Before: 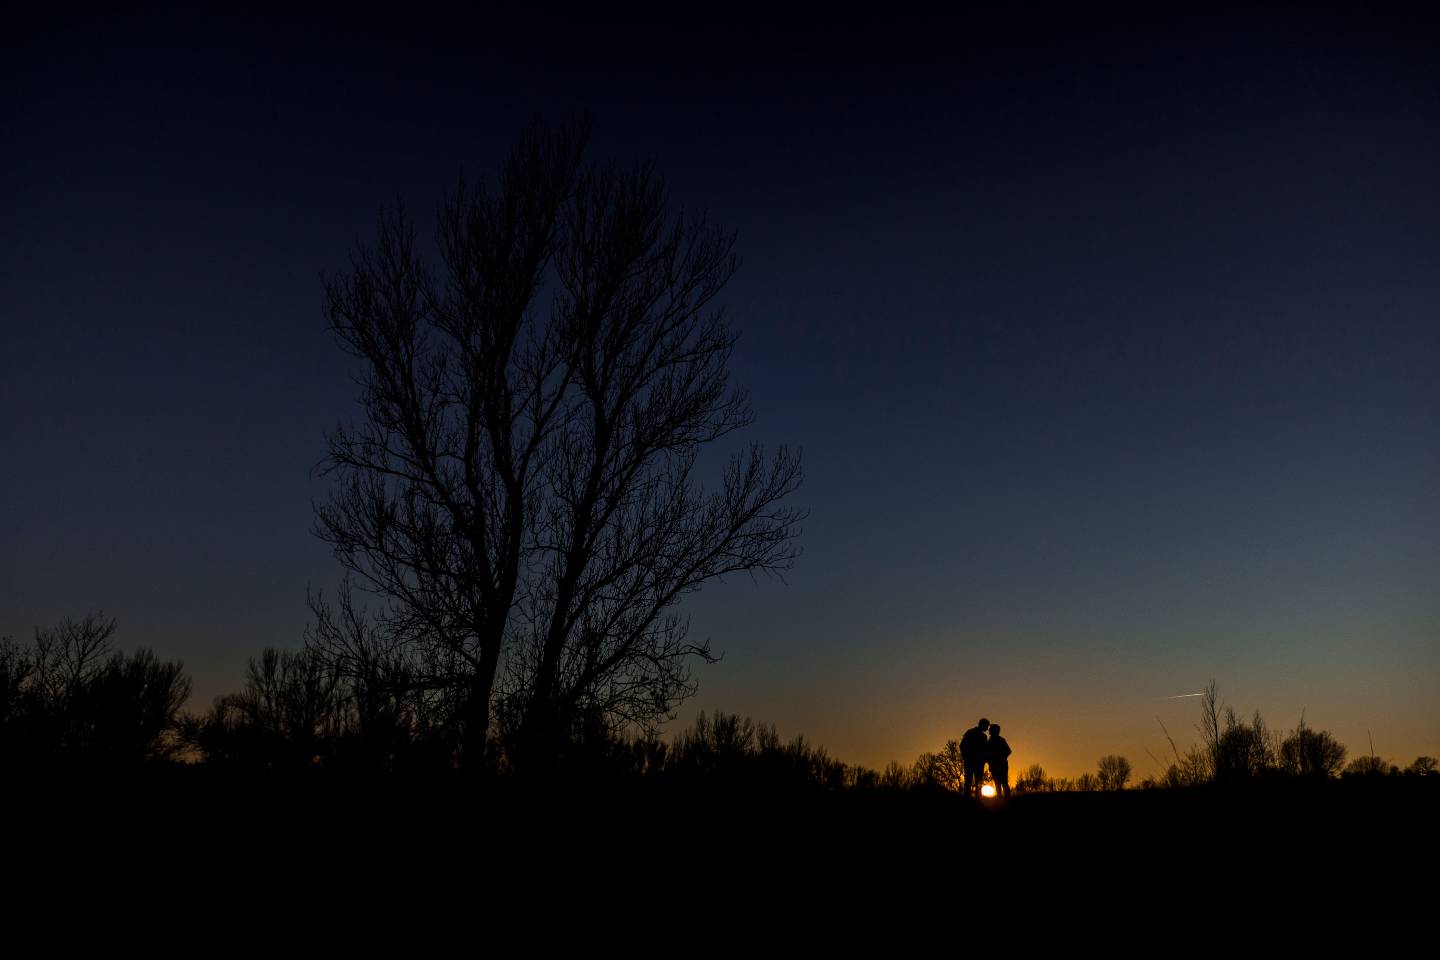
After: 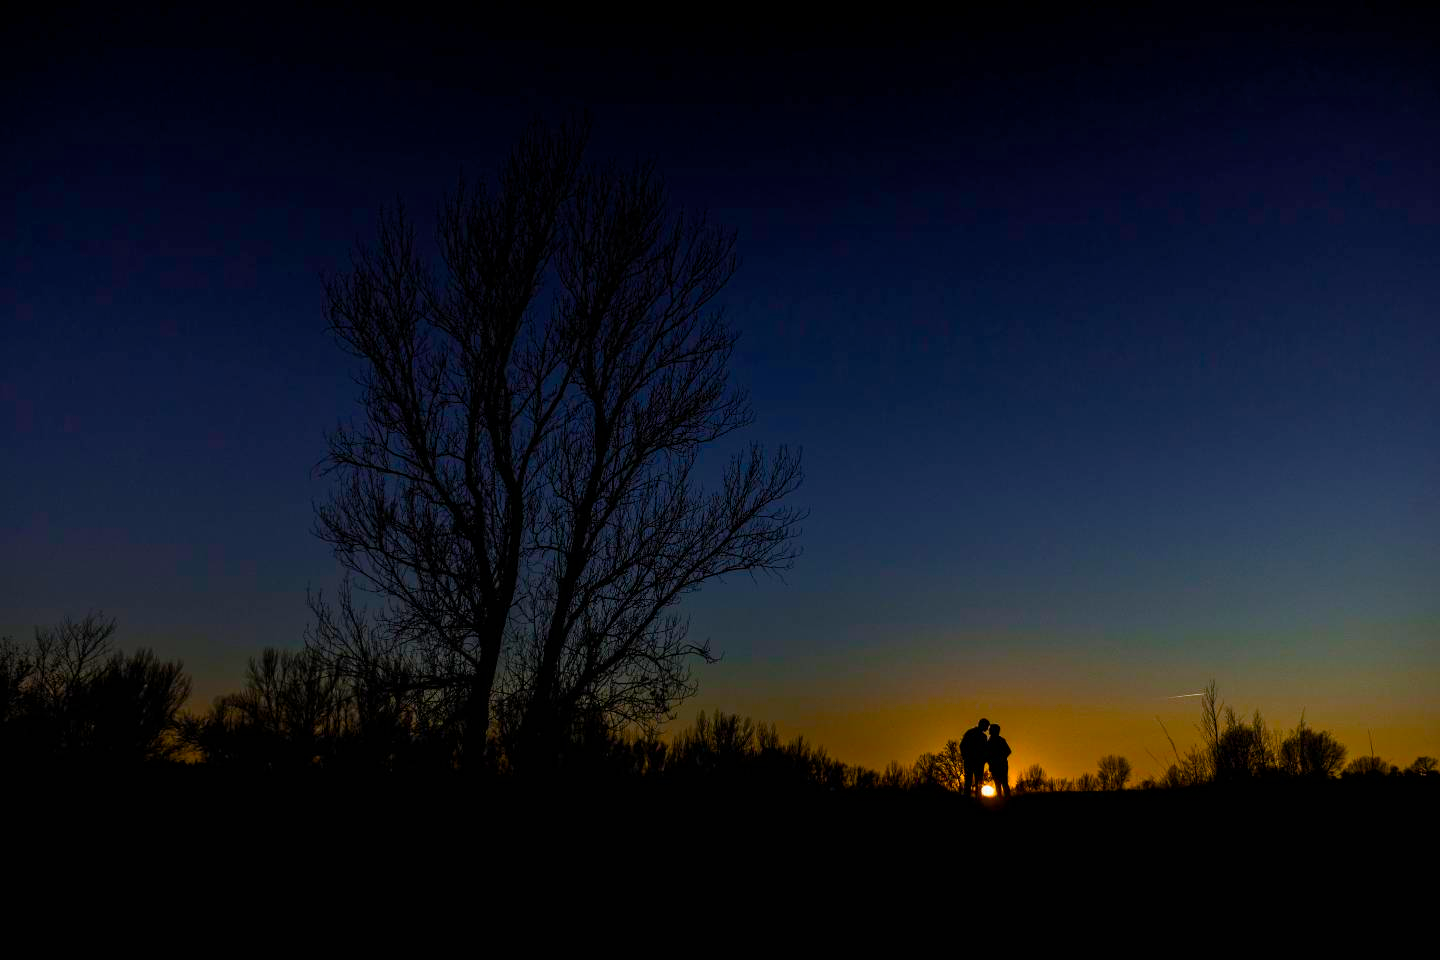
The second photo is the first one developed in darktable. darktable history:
color balance rgb: perceptual saturation grading › global saturation 20%, perceptual saturation grading › highlights -25.901%, perceptual saturation grading › shadows 49.408%, global vibrance 40.866%
